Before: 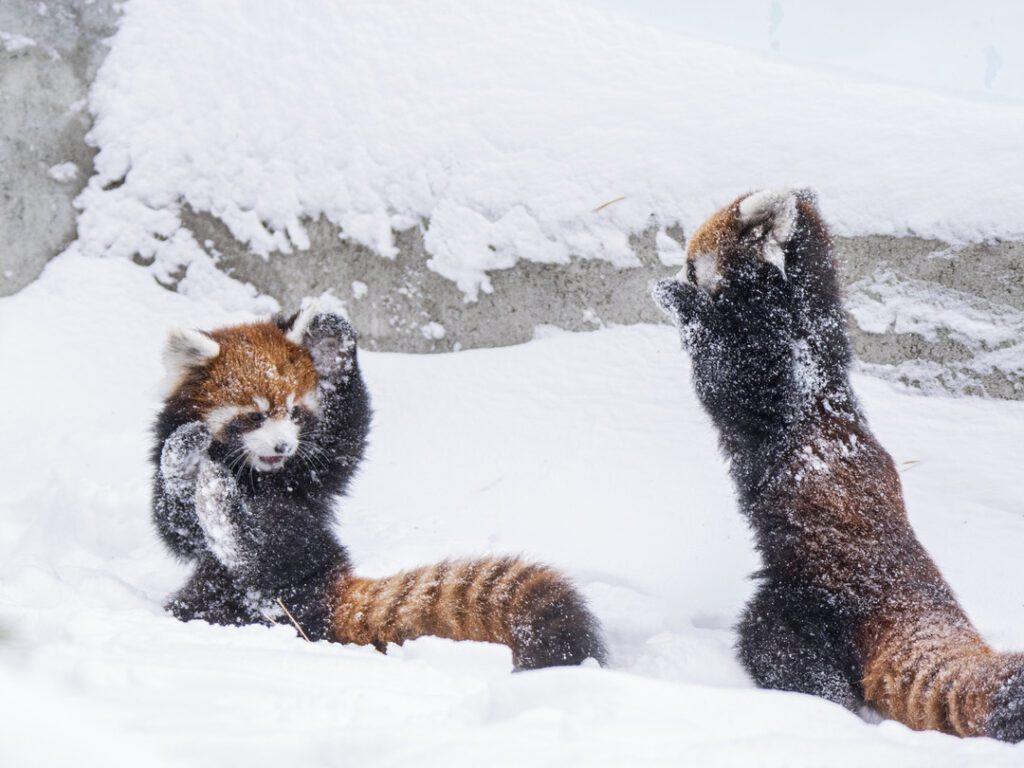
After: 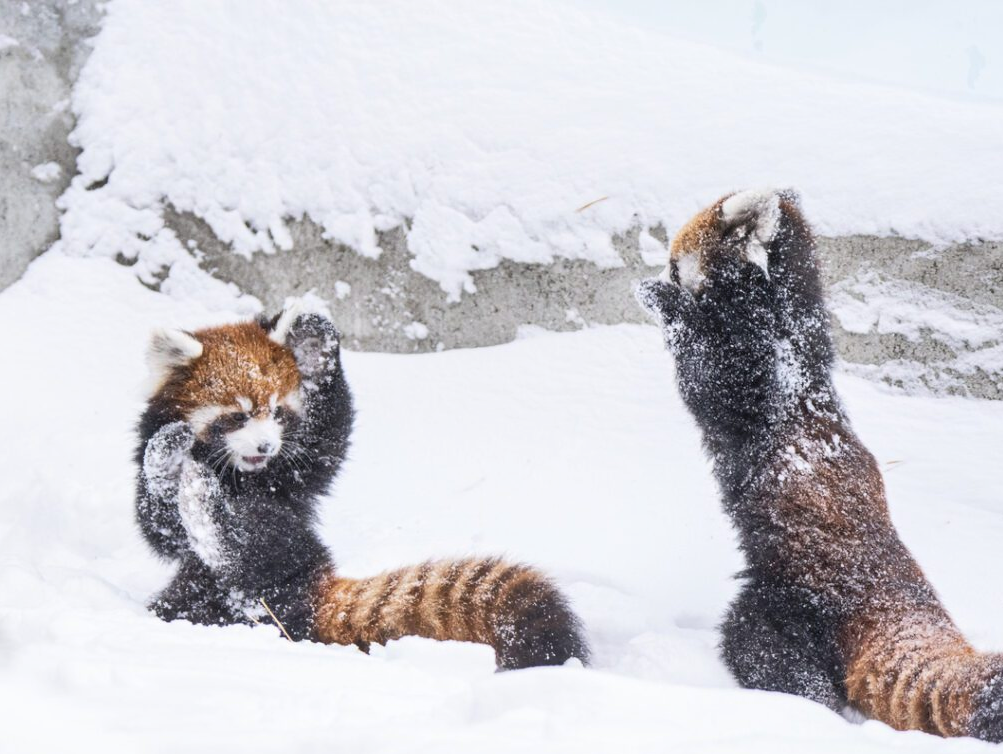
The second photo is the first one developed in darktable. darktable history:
crop: left 1.699%, right 0.274%, bottom 1.764%
shadows and highlights: shadows -88.4, highlights -36.95, soften with gaussian
contrast brightness saturation: contrast 0.137, brightness 0.217
